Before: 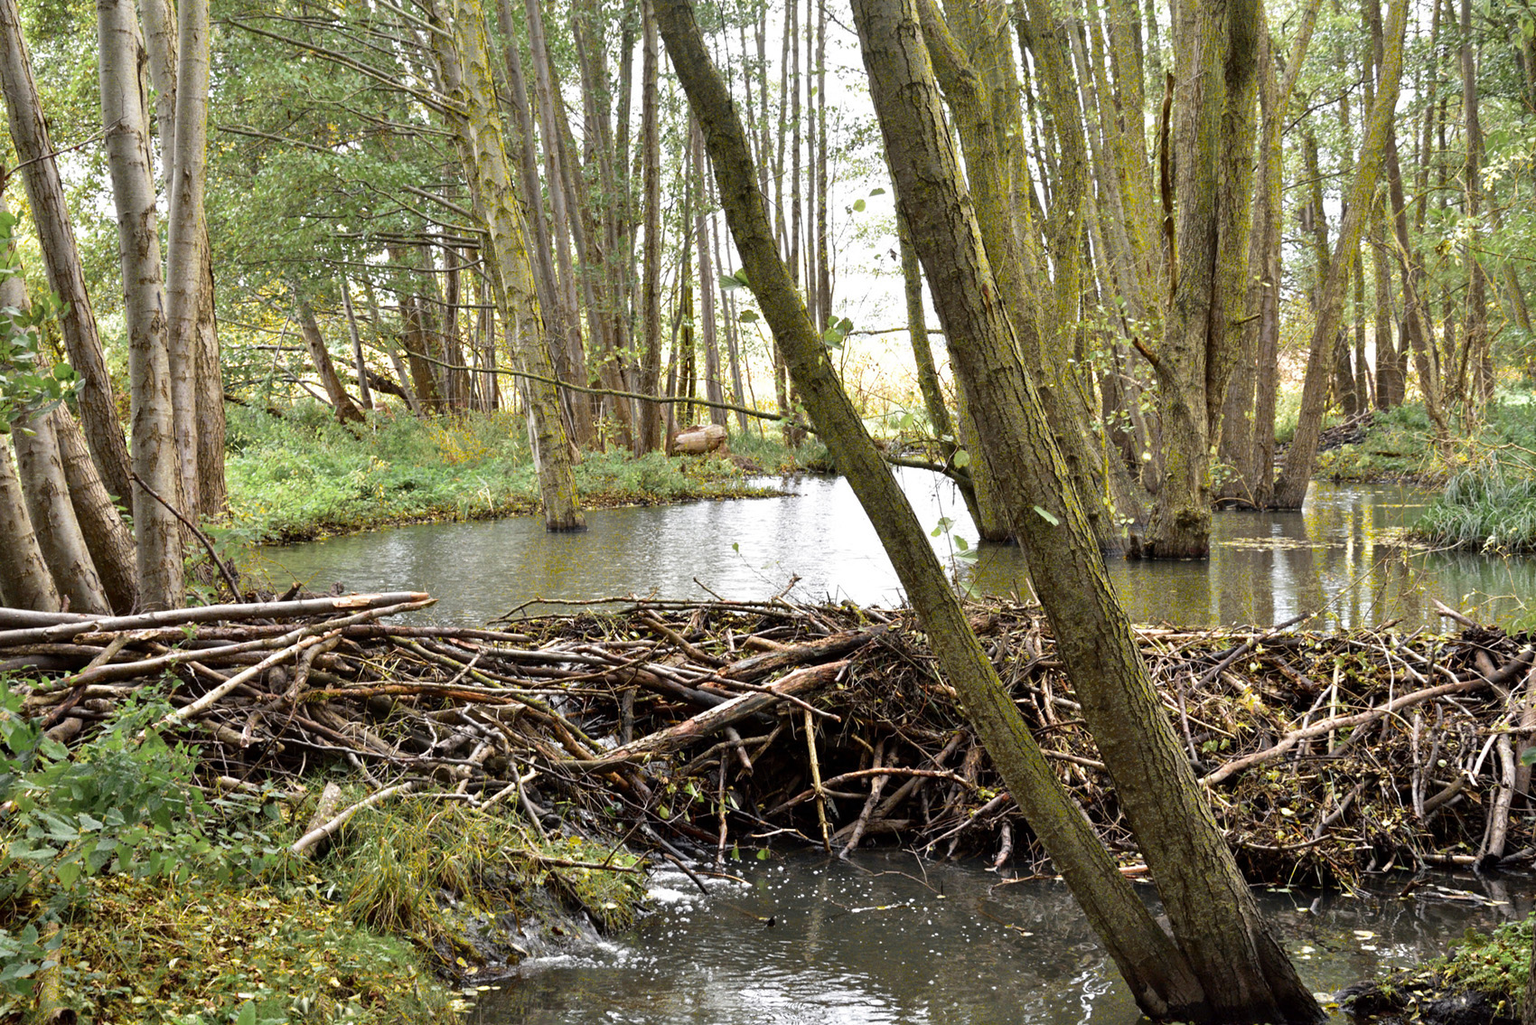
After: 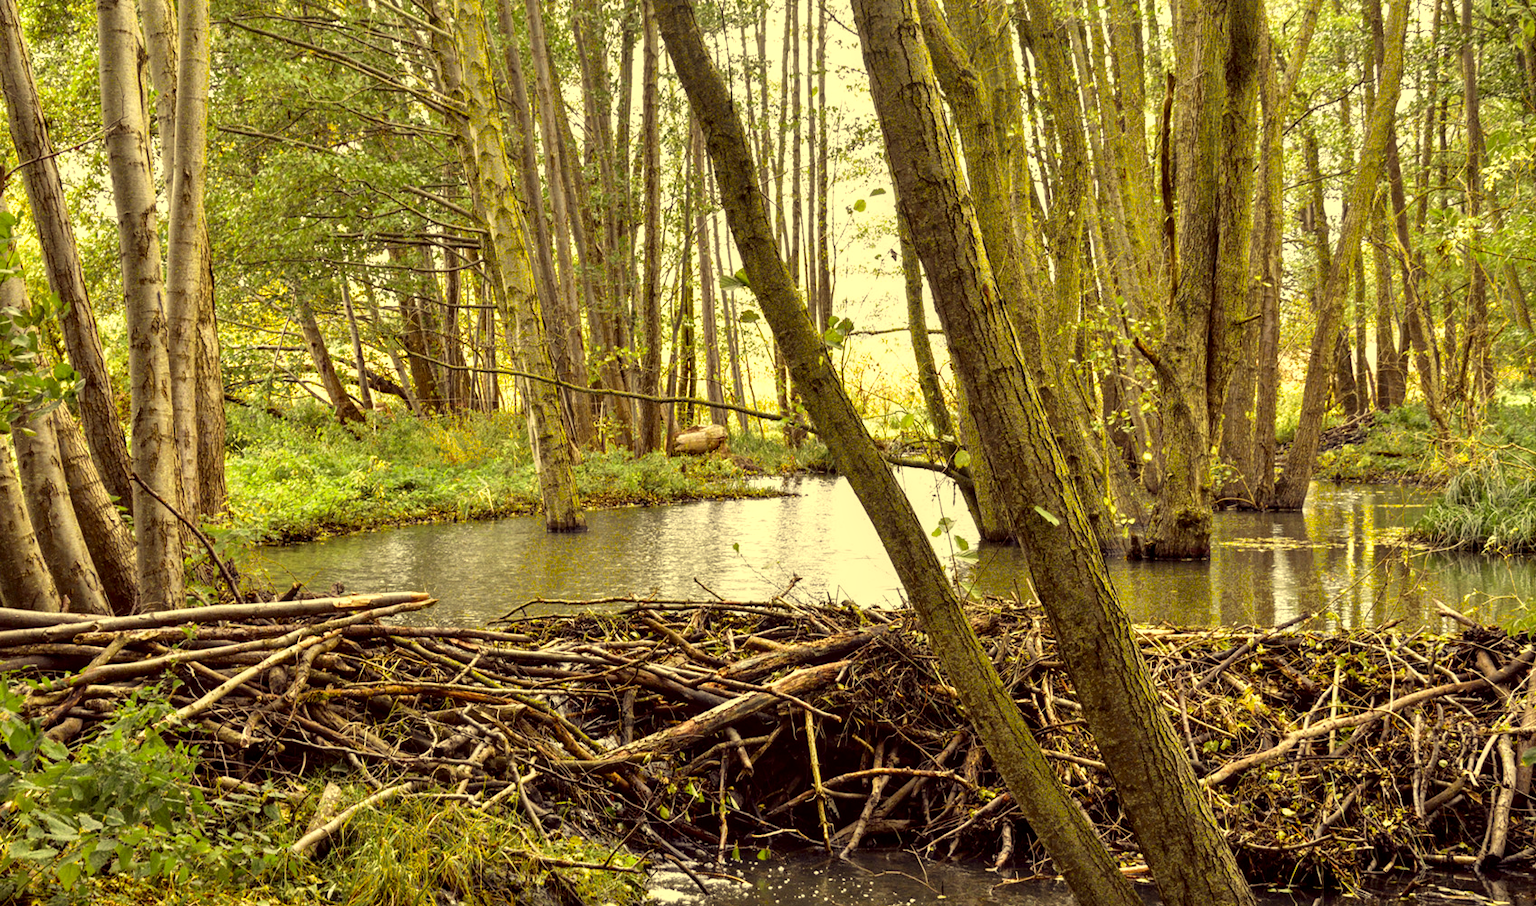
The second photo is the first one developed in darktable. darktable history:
local contrast: detail 130%
crop and rotate: top 0%, bottom 11.49%
color correction: highlights a* -0.482, highlights b* 40, shadows a* 9.8, shadows b* -0.161
